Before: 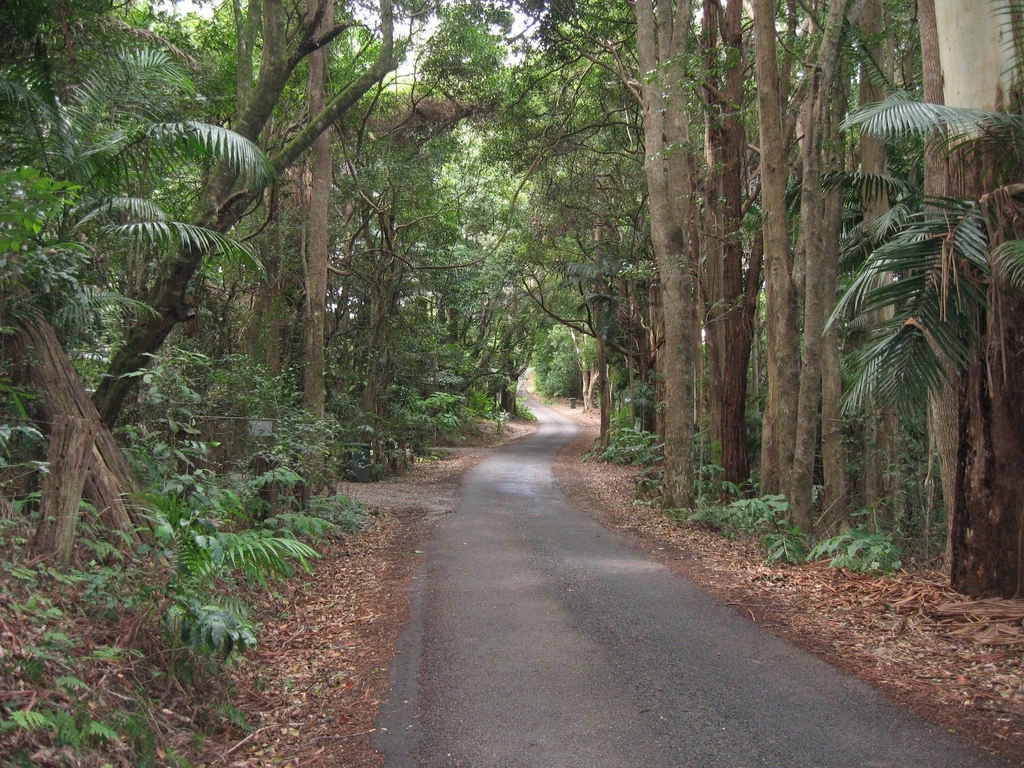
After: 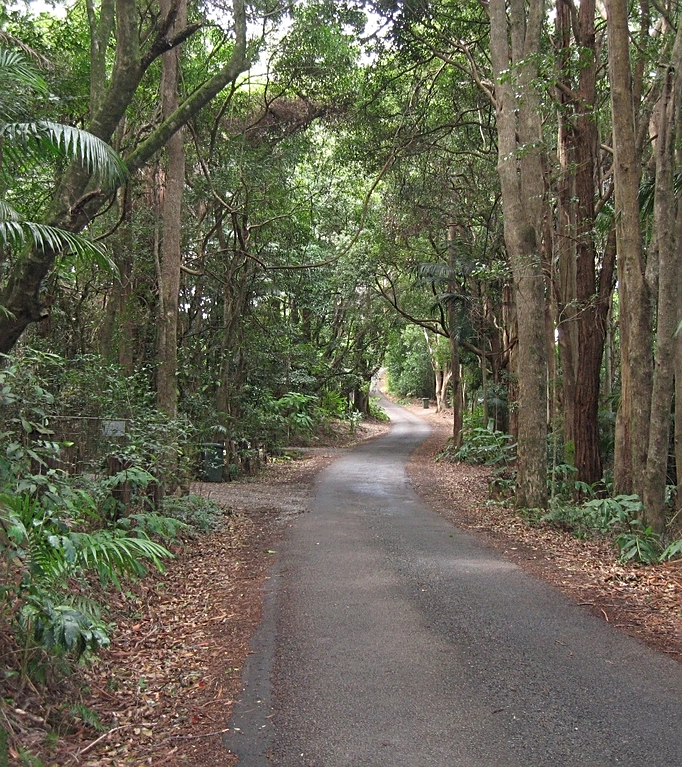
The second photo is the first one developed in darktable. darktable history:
crop and rotate: left 14.375%, right 18.984%
sharpen: on, module defaults
